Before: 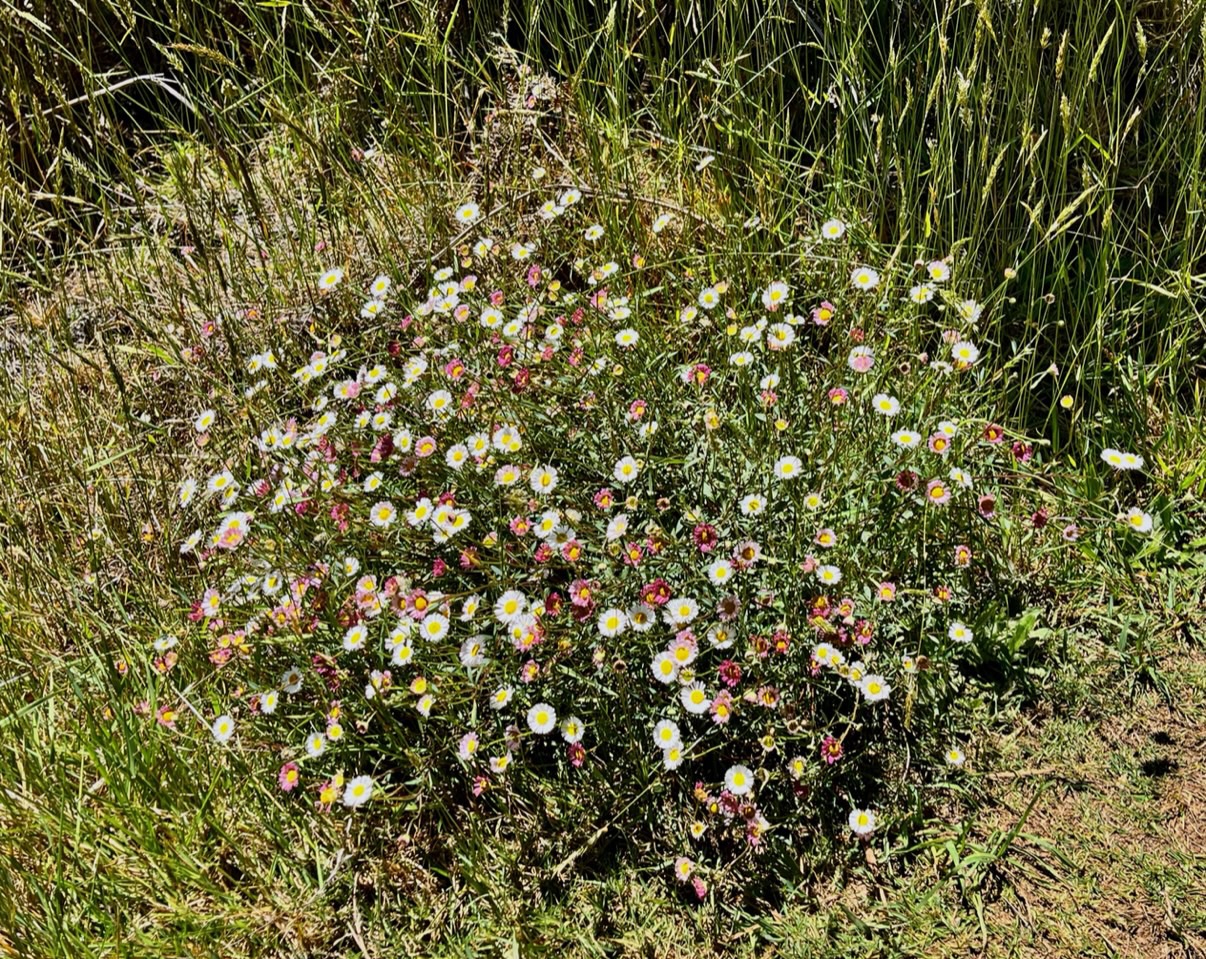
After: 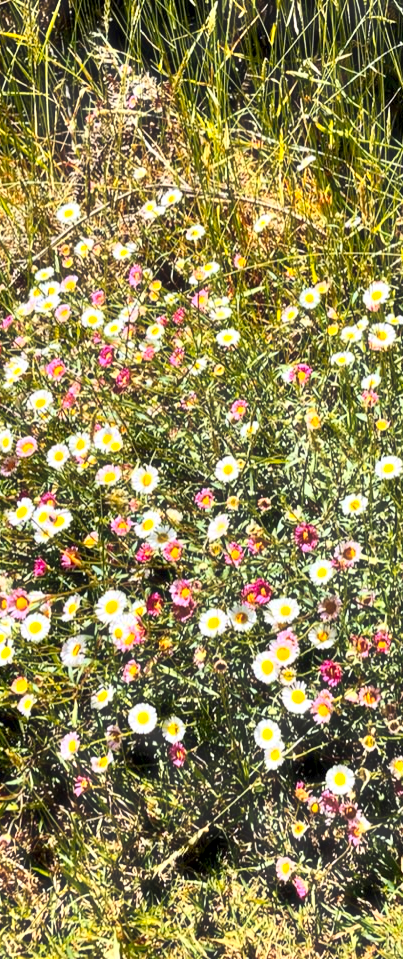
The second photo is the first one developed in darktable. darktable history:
exposure: black level correction 0.001, exposure 0.499 EV, compensate highlight preservation false
contrast brightness saturation: contrast 0.197, brightness 0.163, saturation 0.224
color zones: curves: ch1 [(0.239, 0.552) (0.75, 0.5)]; ch2 [(0.25, 0.462) (0.749, 0.457)]
crop: left 33.115%, right 33.448%
haze removal: strength -0.055, compatibility mode true, adaptive false
